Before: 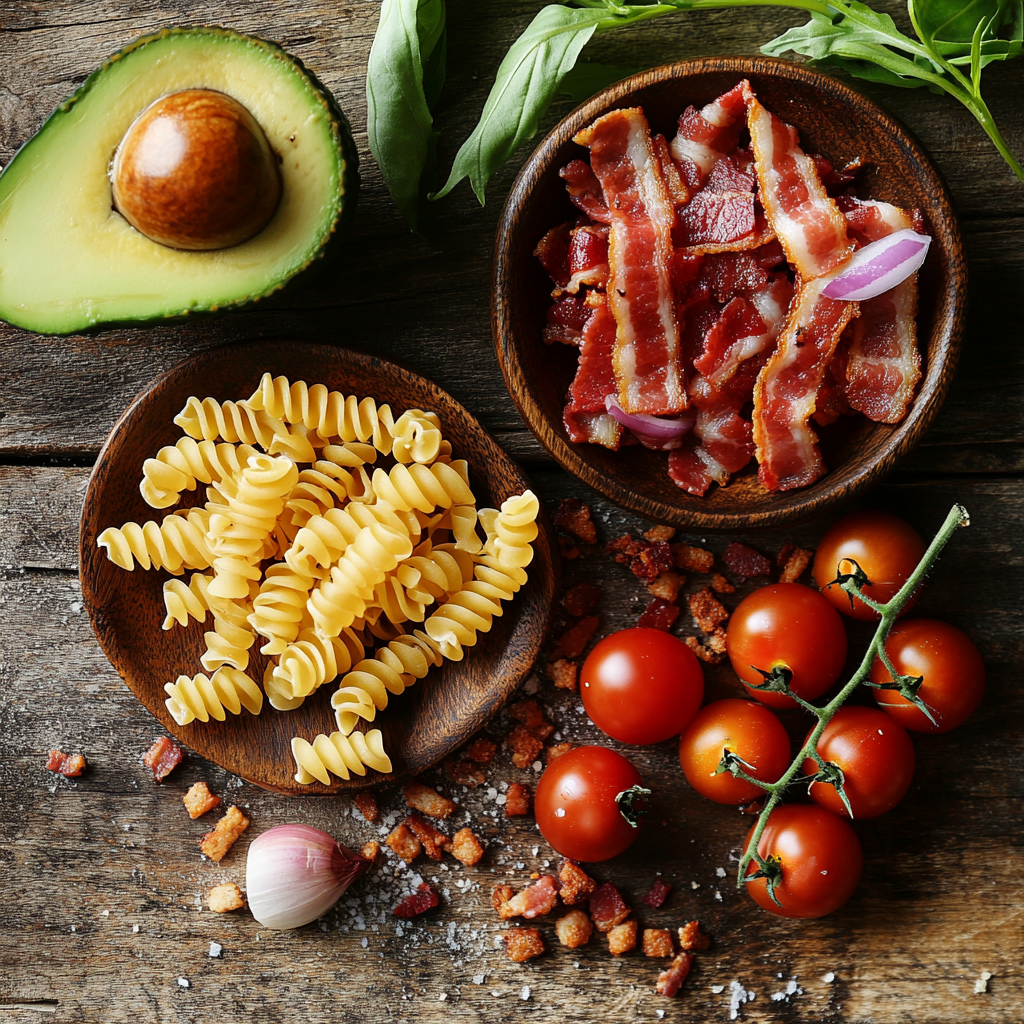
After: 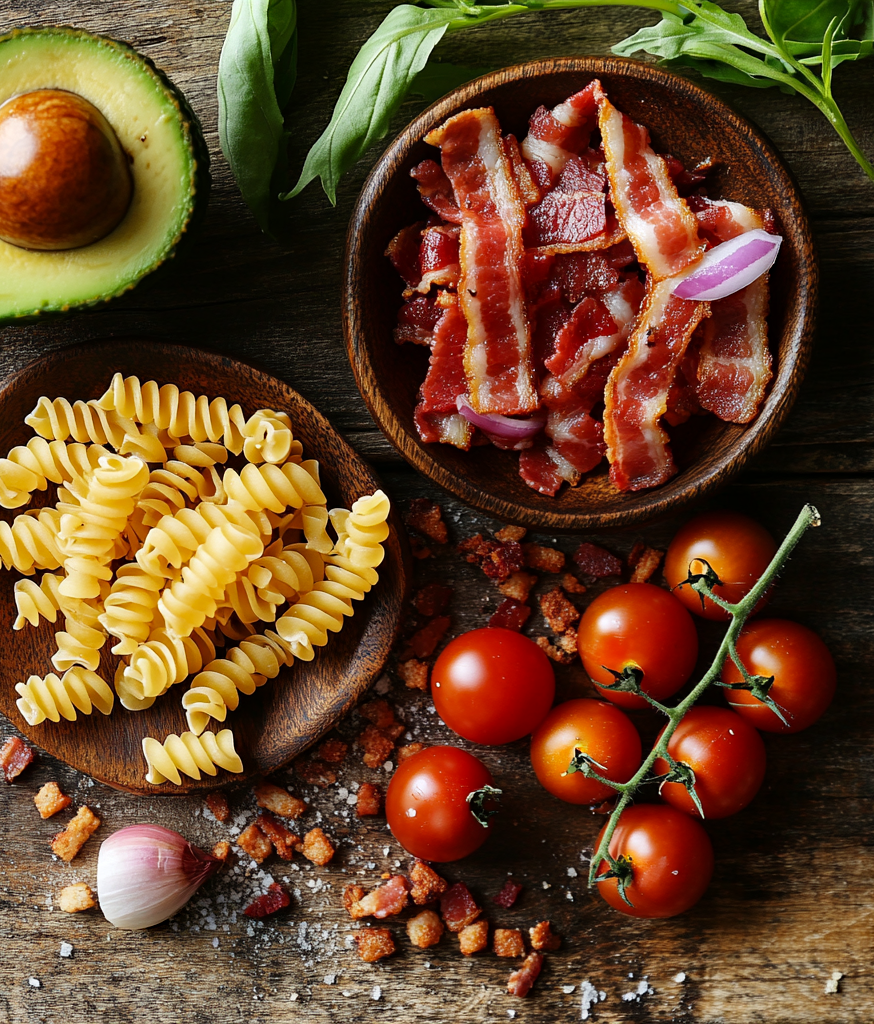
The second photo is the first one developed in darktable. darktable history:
haze removal: compatibility mode true, adaptive false
crop and rotate: left 14.584%
